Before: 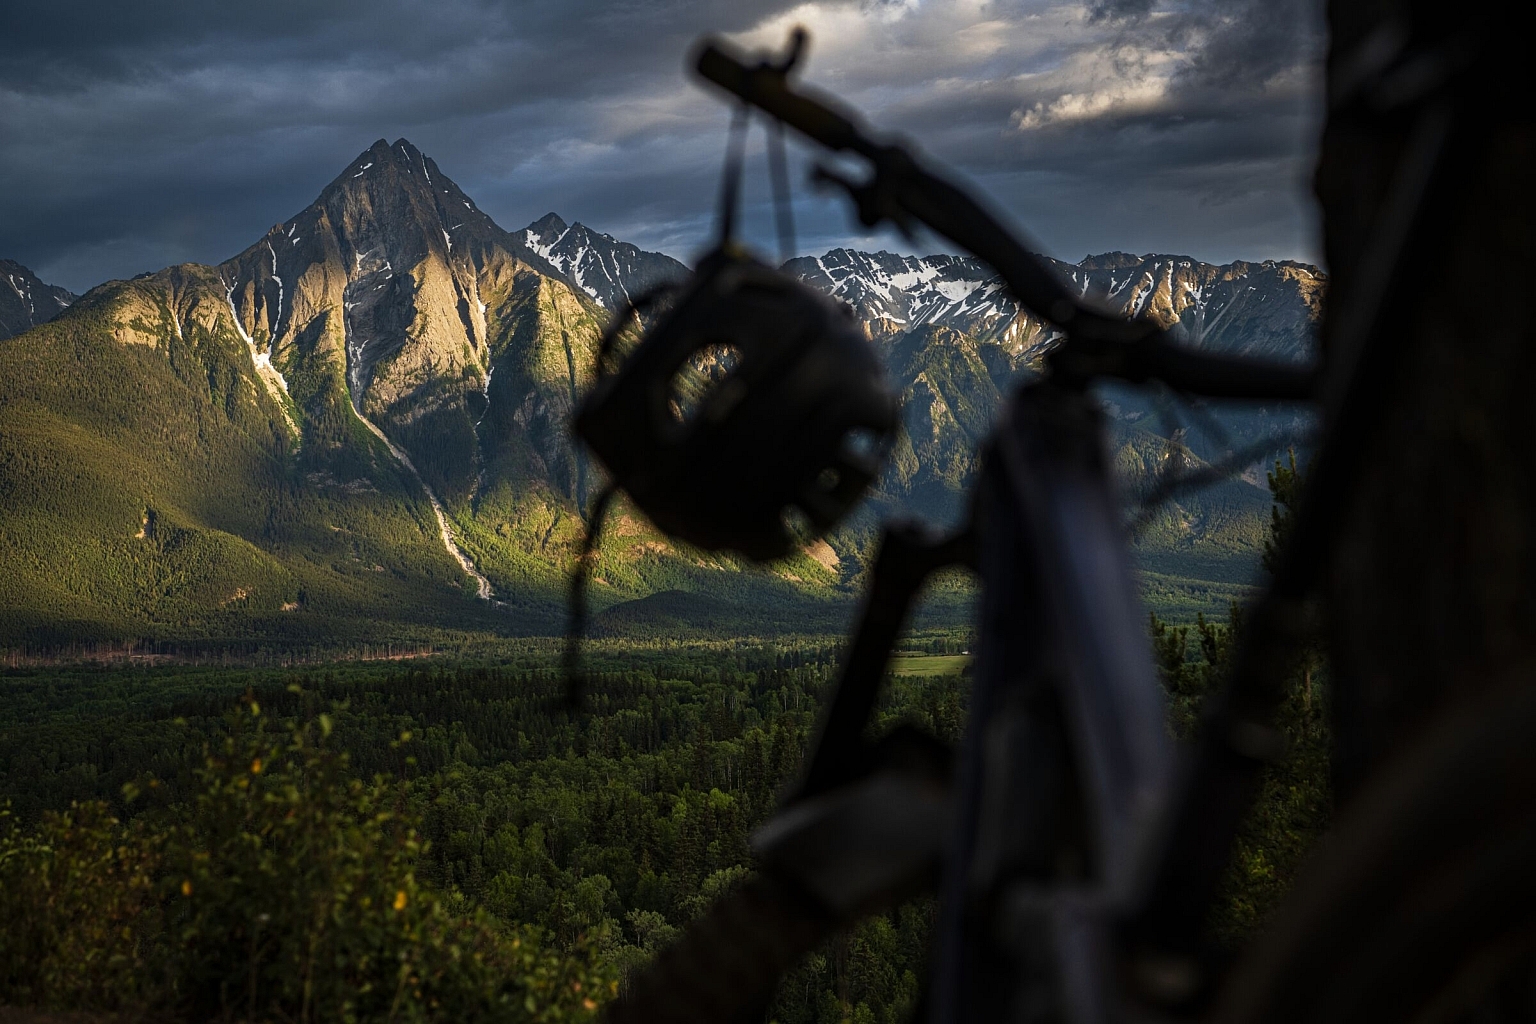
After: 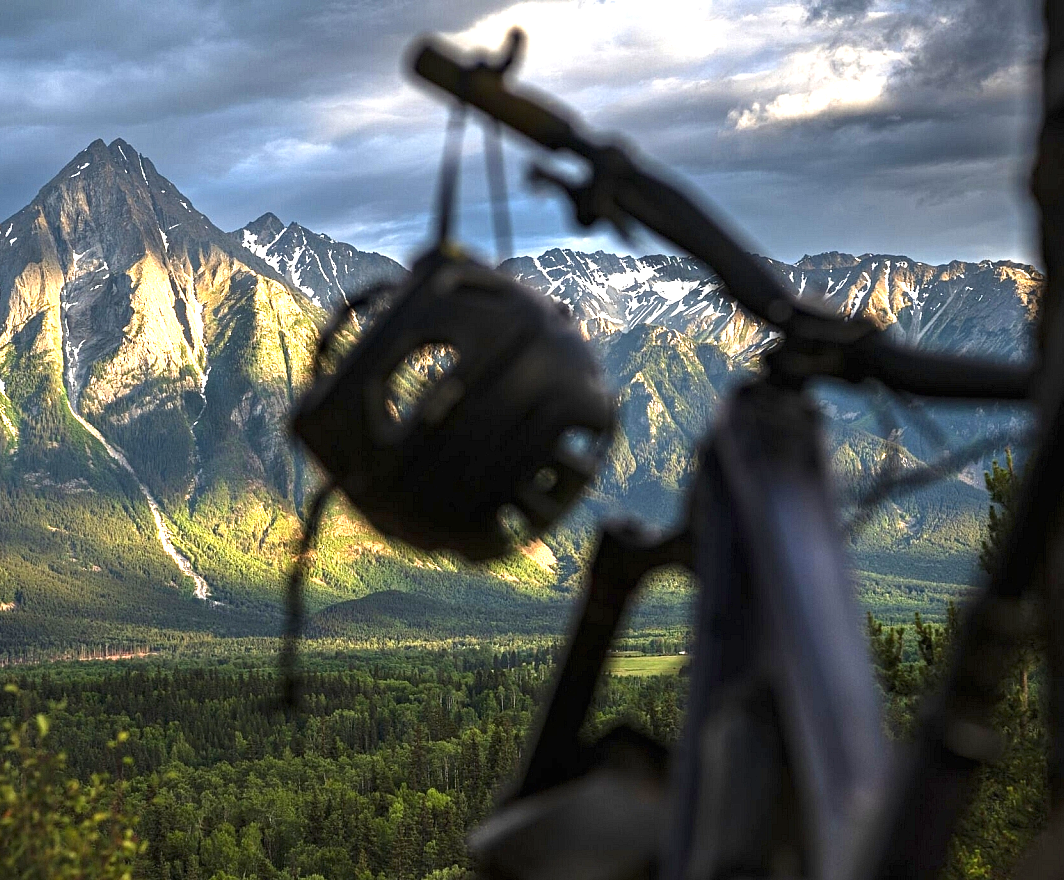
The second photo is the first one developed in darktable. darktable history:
exposure: black level correction 0, exposure 1.7 EV, compensate exposure bias true, compensate highlight preservation false
crop: left 18.479%, right 12.2%, bottom 13.971%
